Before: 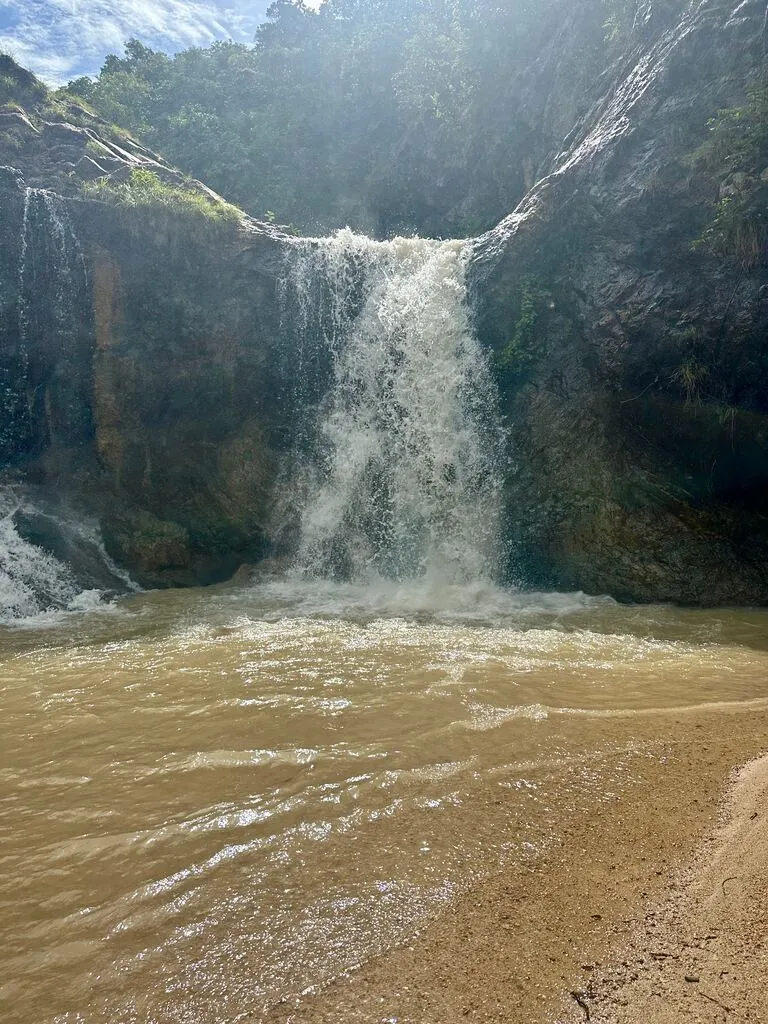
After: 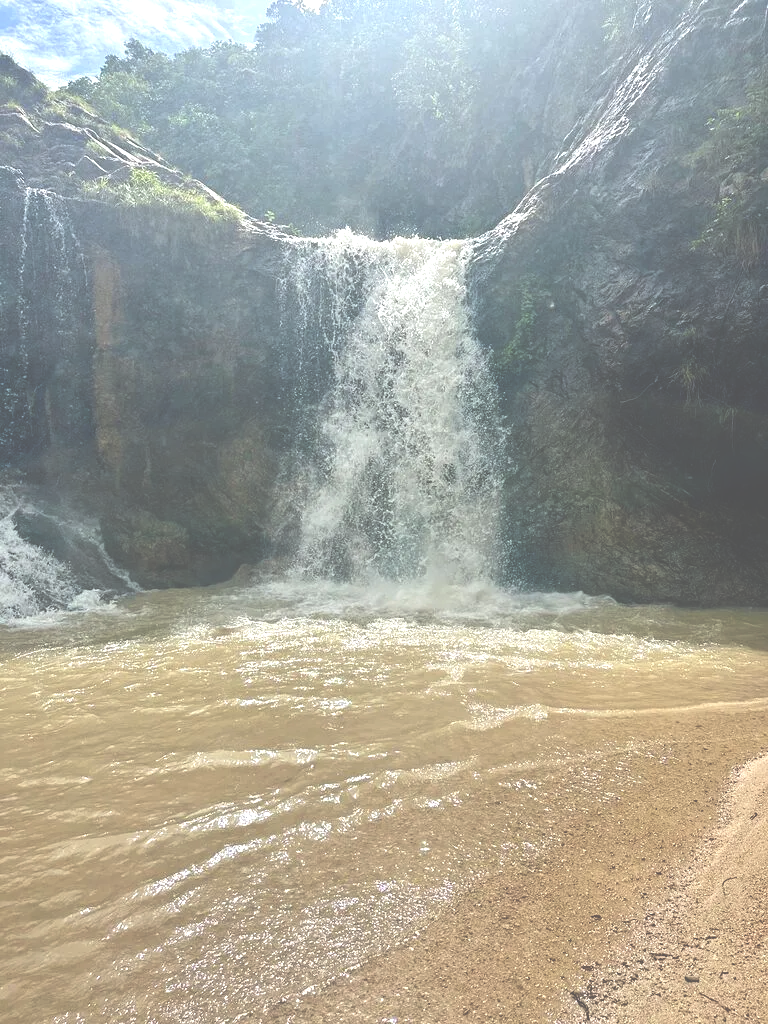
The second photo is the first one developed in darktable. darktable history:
exposure: black level correction -0.071, exposure 0.5 EV, compensate highlight preservation false
rgb levels: levels [[0.029, 0.461, 0.922], [0, 0.5, 1], [0, 0.5, 1]]
